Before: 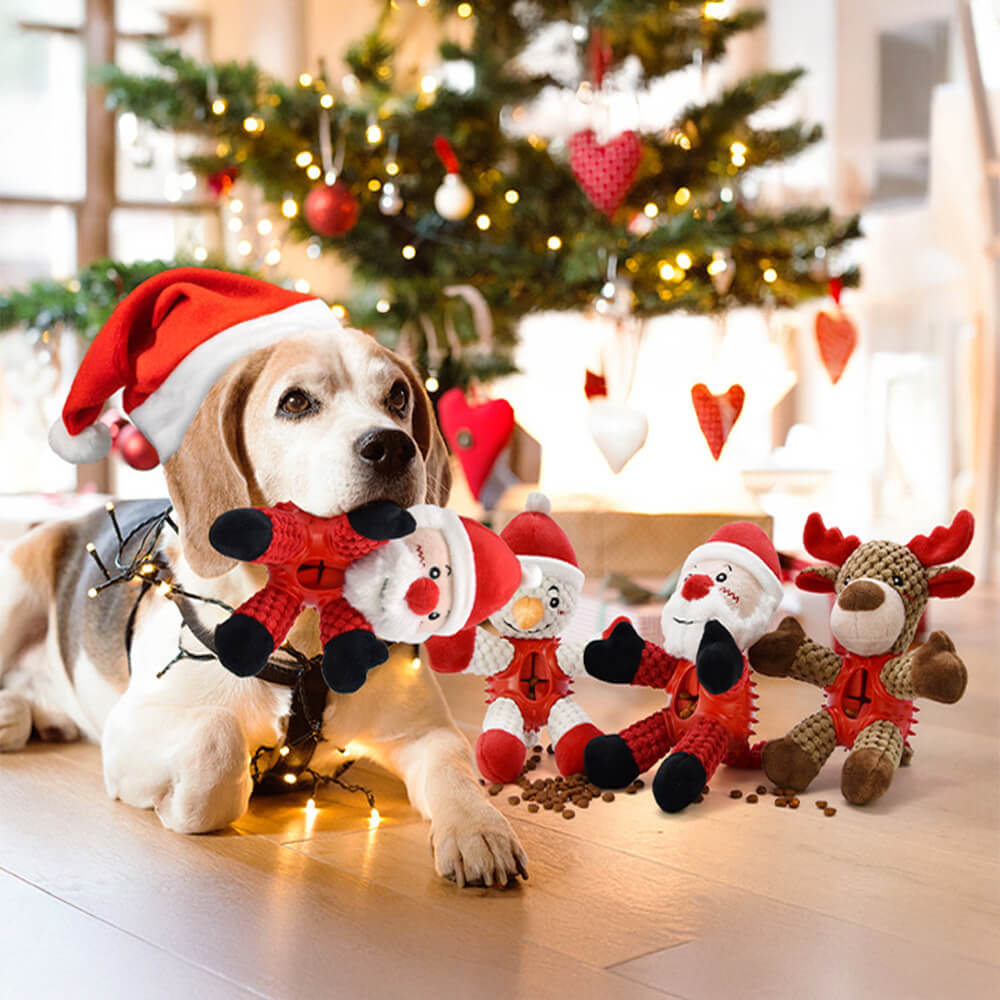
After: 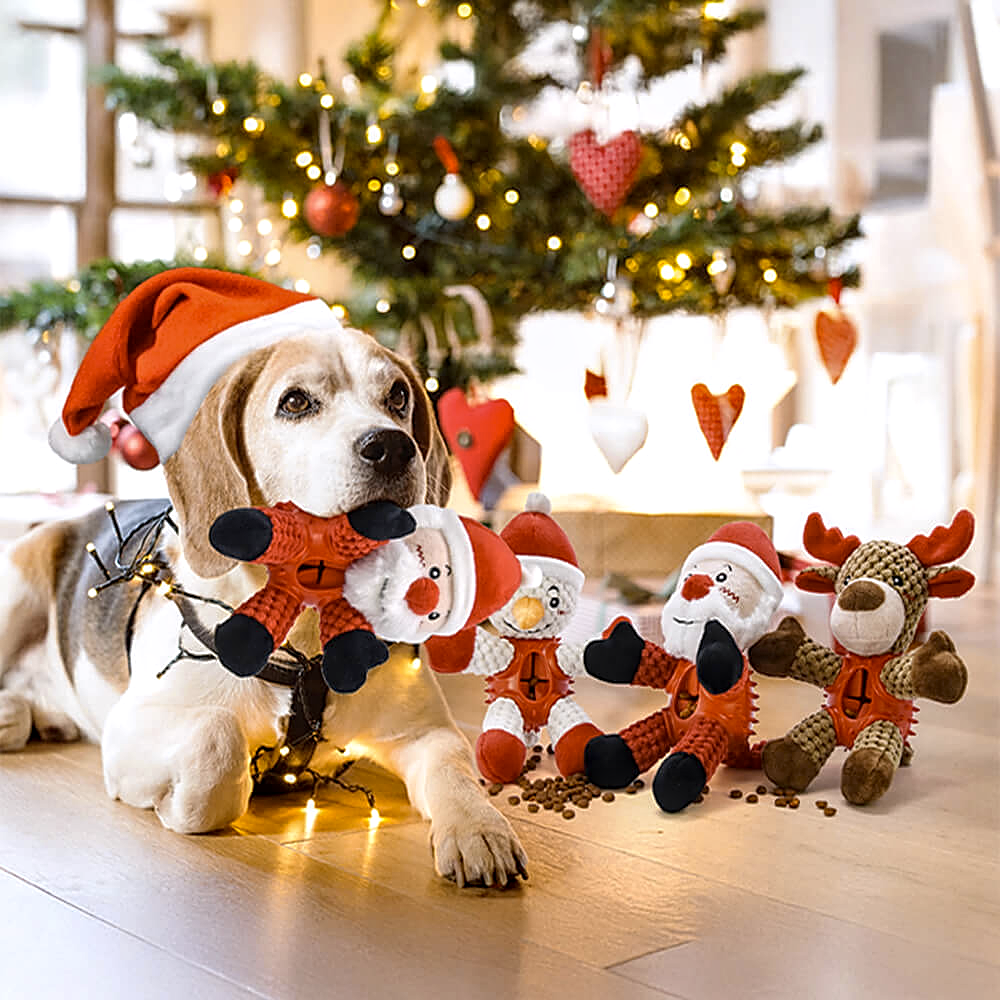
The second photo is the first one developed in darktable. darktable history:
white balance: red 1.004, blue 1.024
local contrast: detail 130%
color contrast: green-magenta contrast 0.8, blue-yellow contrast 1.1, unbound 0
sharpen: amount 0.55
